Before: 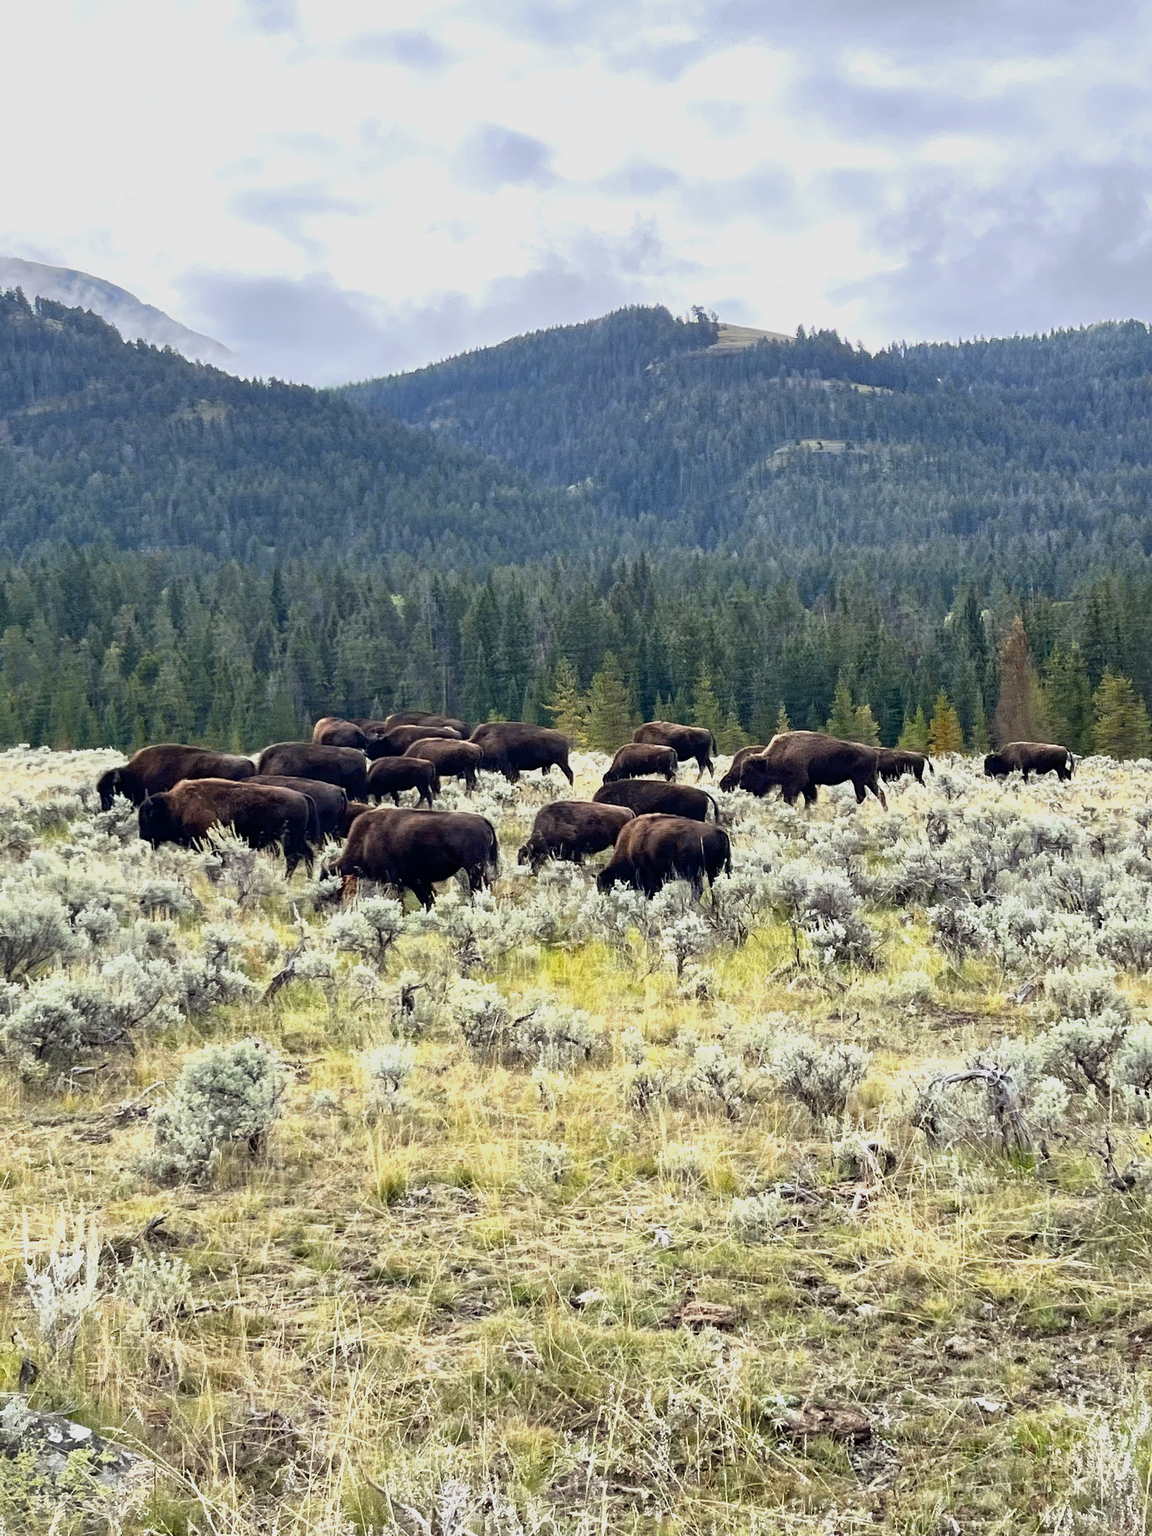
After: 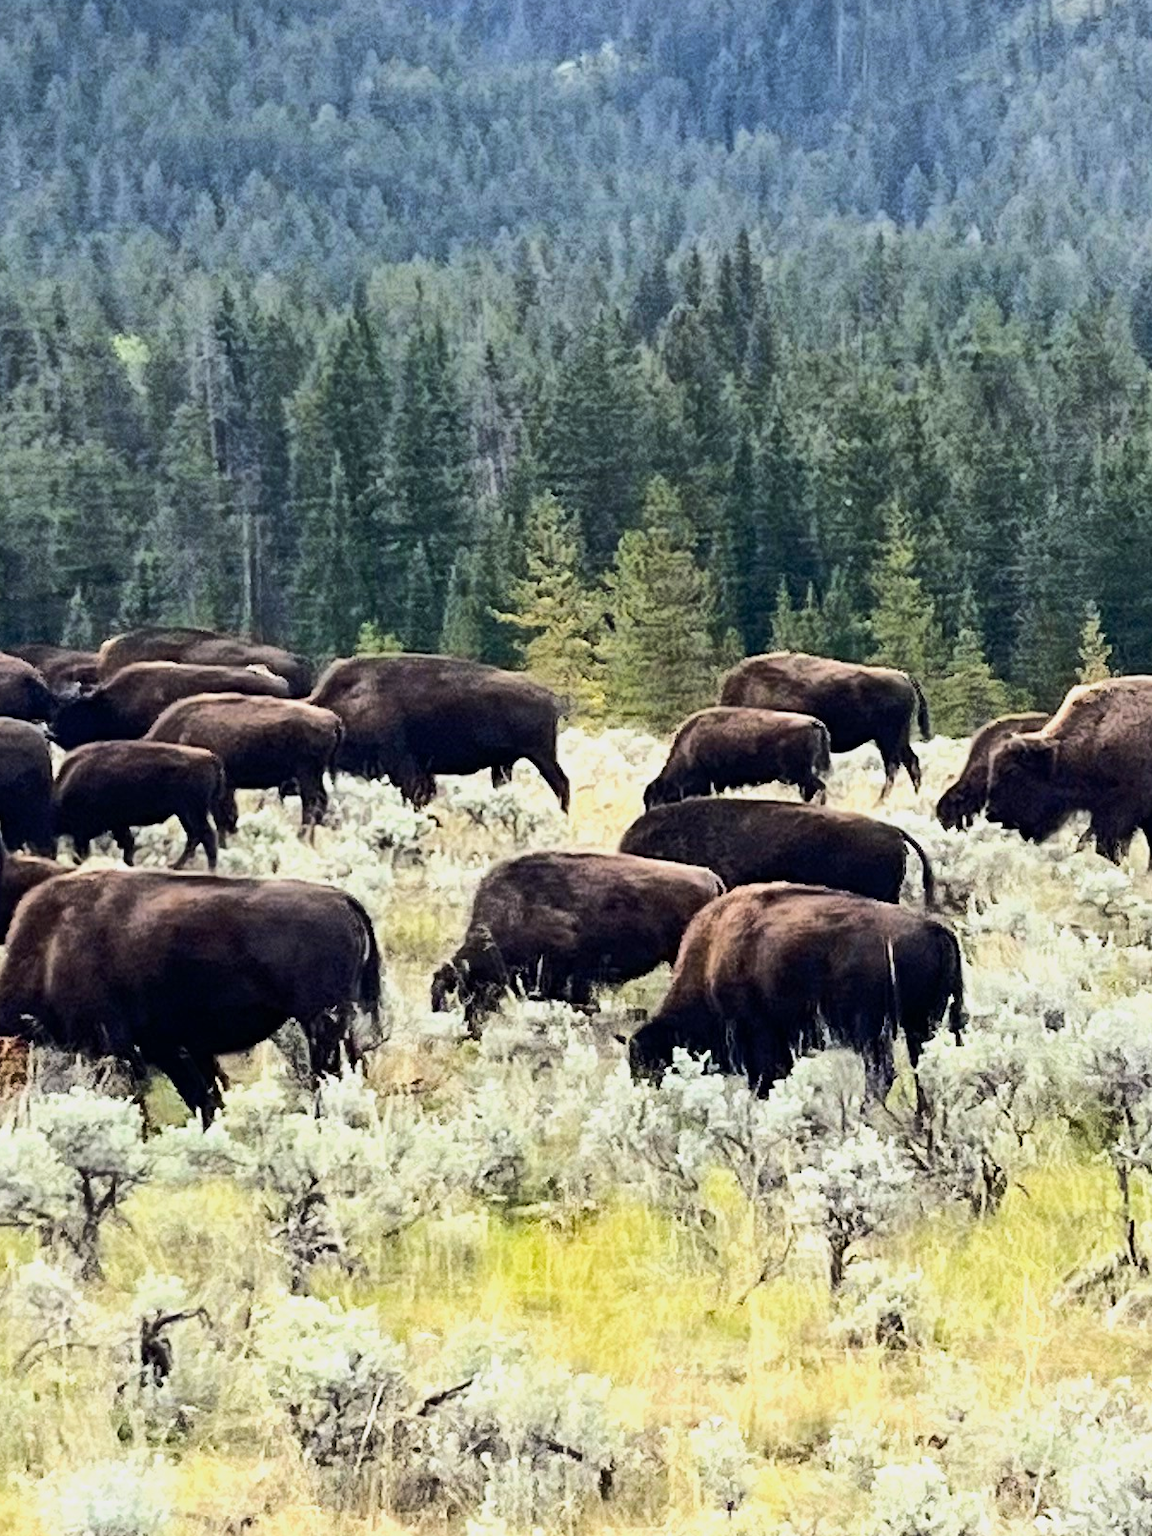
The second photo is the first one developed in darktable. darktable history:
rgb curve: curves: ch0 [(0, 0) (0.284, 0.292) (0.505, 0.644) (1, 1)]; ch1 [(0, 0) (0.284, 0.292) (0.505, 0.644) (1, 1)]; ch2 [(0, 0) (0.284, 0.292) (0.505, 0.644) (1, 1)], compensate middle gray true
crop: left 30%, top 30%, right 30%, bottom 30%
color correction: saturation 0.98
